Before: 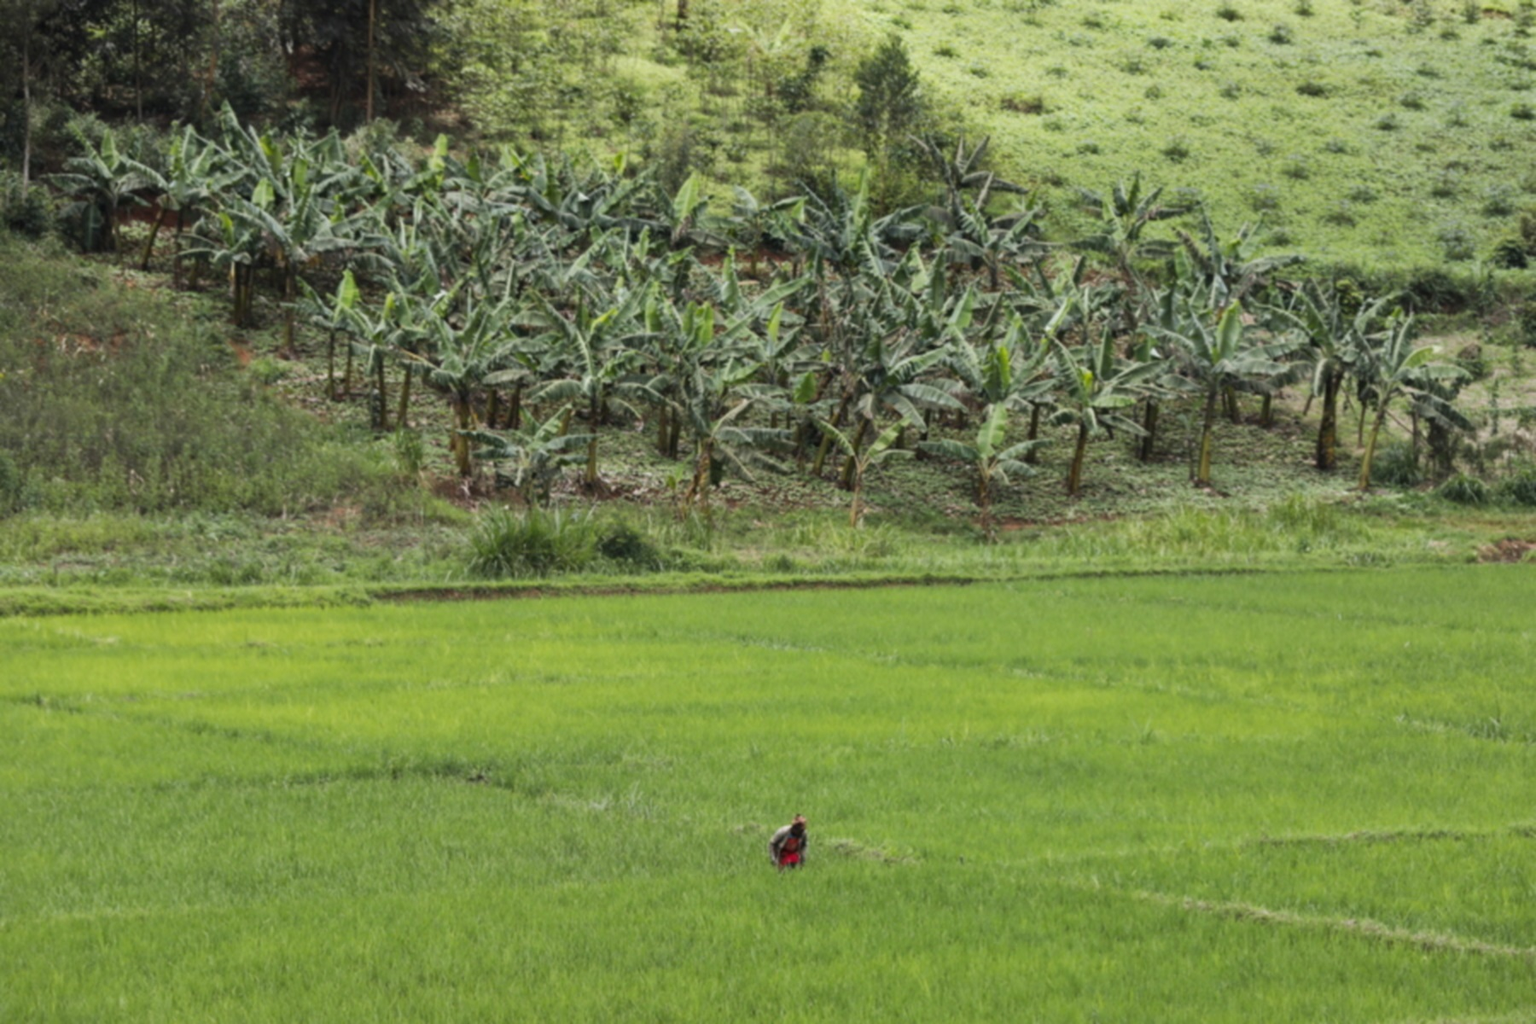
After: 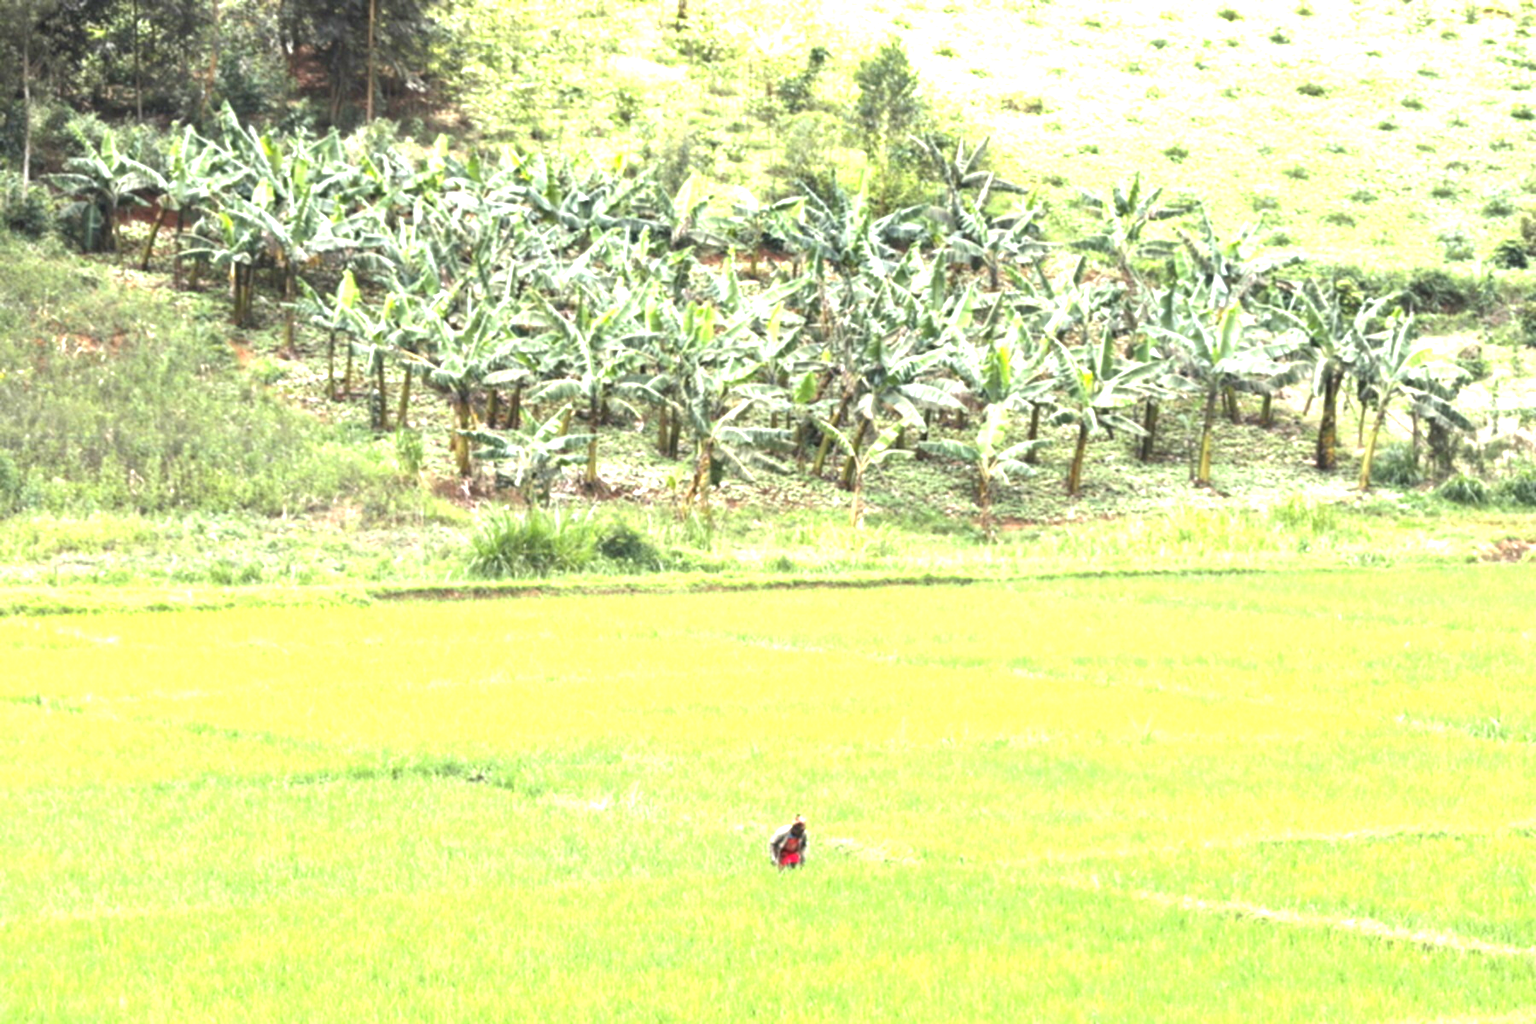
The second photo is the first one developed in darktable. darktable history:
exposure: exposure 2.213 EV, compensate exposure bias true, compensate highlight preservation false
